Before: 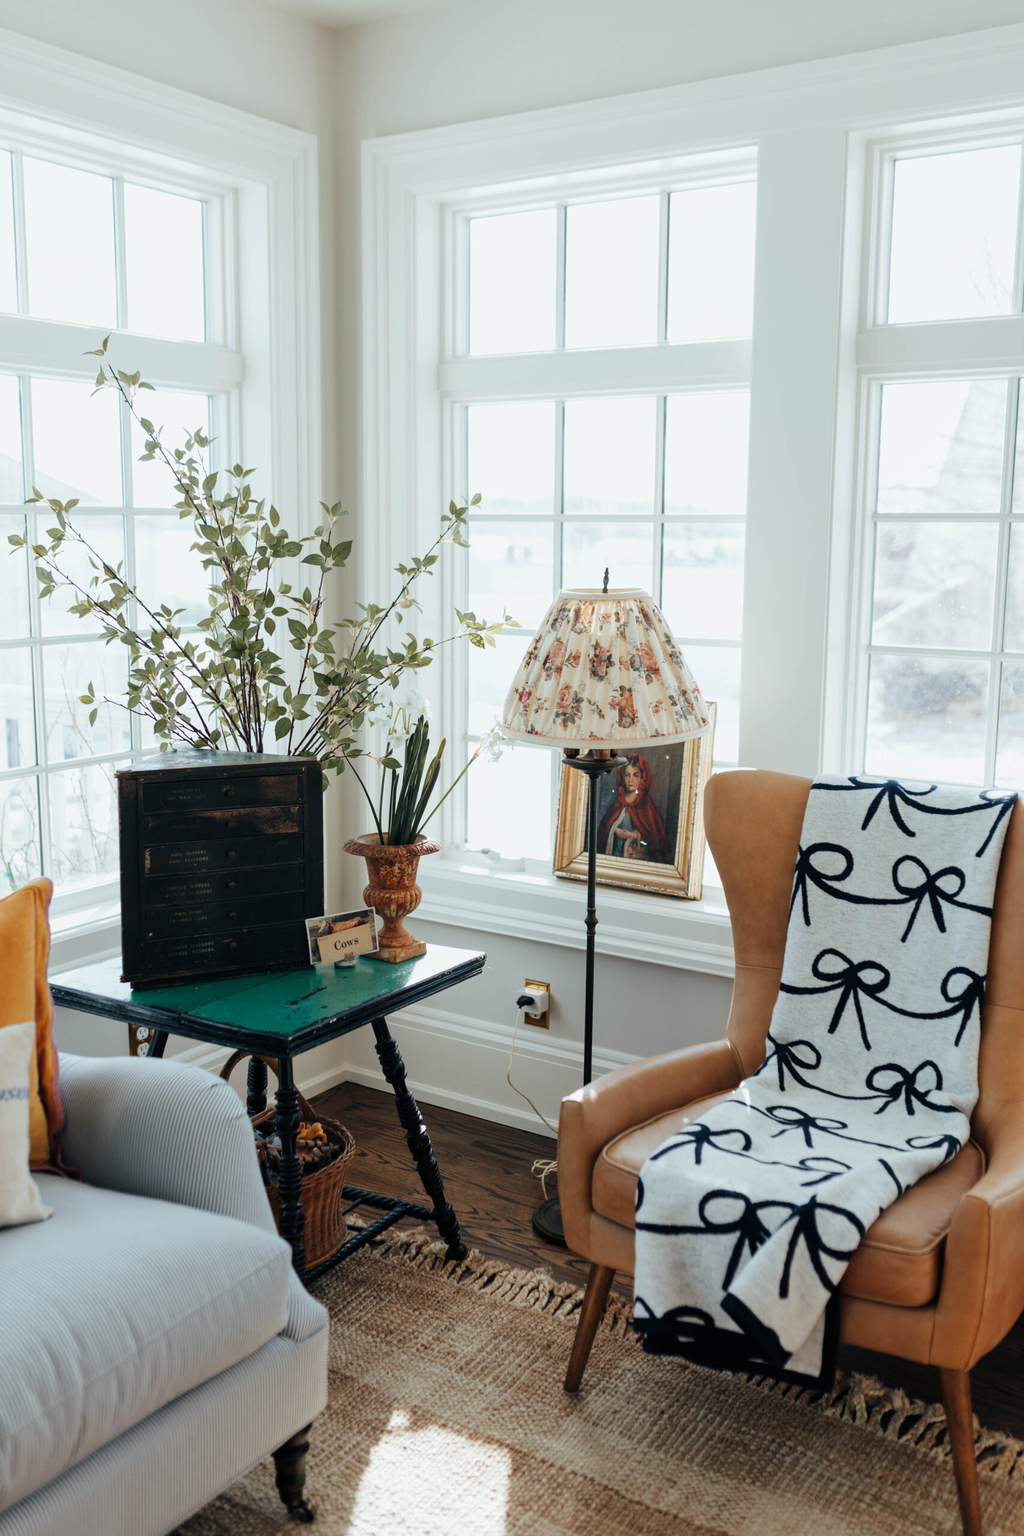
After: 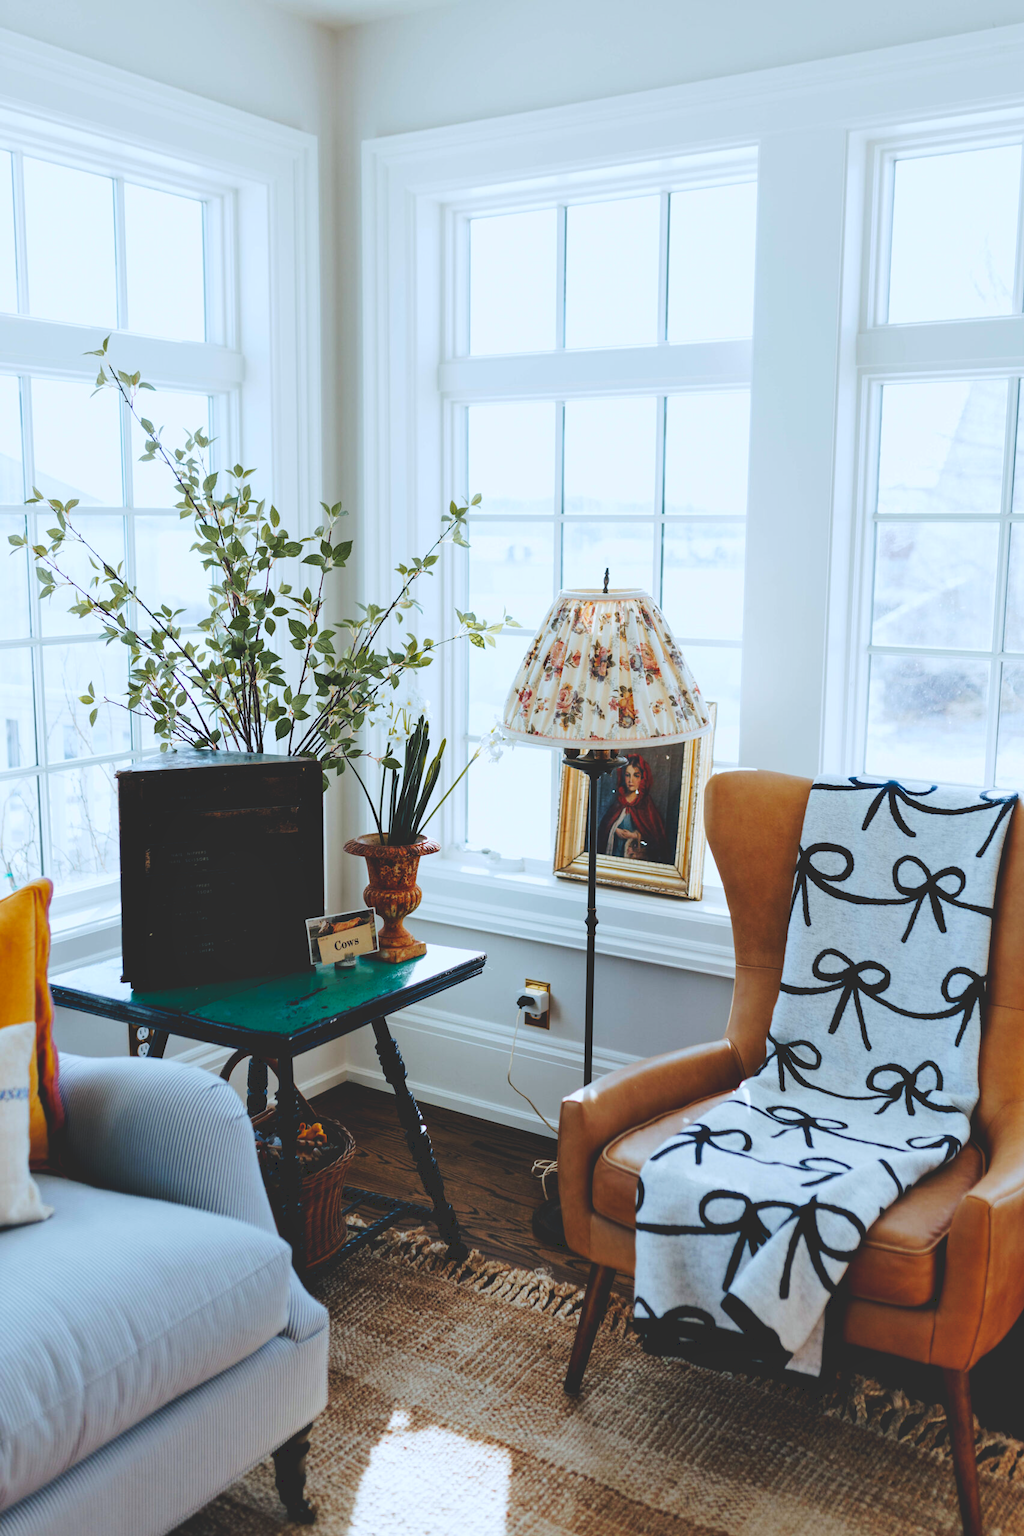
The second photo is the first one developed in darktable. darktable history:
tone curve: curves: ch0 [(0, 0) (0.003, 0.161) (0.011, 0.161) (0.025, 0.161) (0.044, 0.161) (0.069, 0.161) (0.1, 0.161) (0.136, 0.163) (0.177, 0.179) (0.224, 0.207) (0.277, 0.243) (0.335, 0.292) (0.399, 0.361) (0.468, 0.452) (0.543, 0.547) (0.623, 0.638) (0.709, 0.731) (0.801, 0.826) (0.898, 0.911) (1, 1)], preserve colors none
color balance rgb: perceptual saturation grading › global saturation 20%, global vibrance 20%
shadows and highlights: shadows 30.86, highlights 0, soften with gaussian
white balance: red 0.954, blue 1.079
